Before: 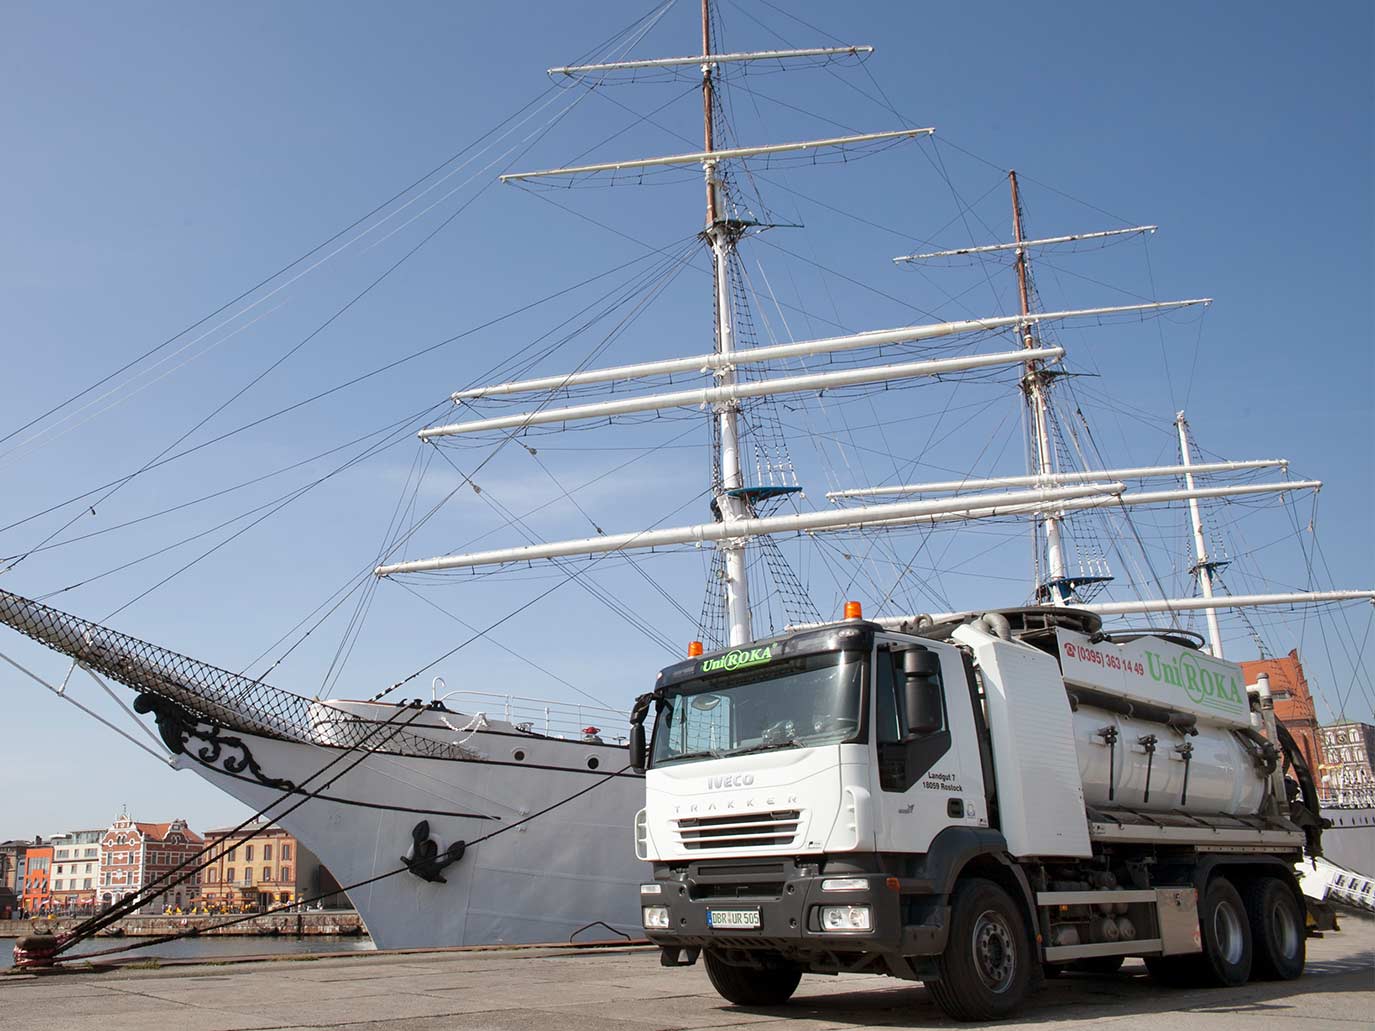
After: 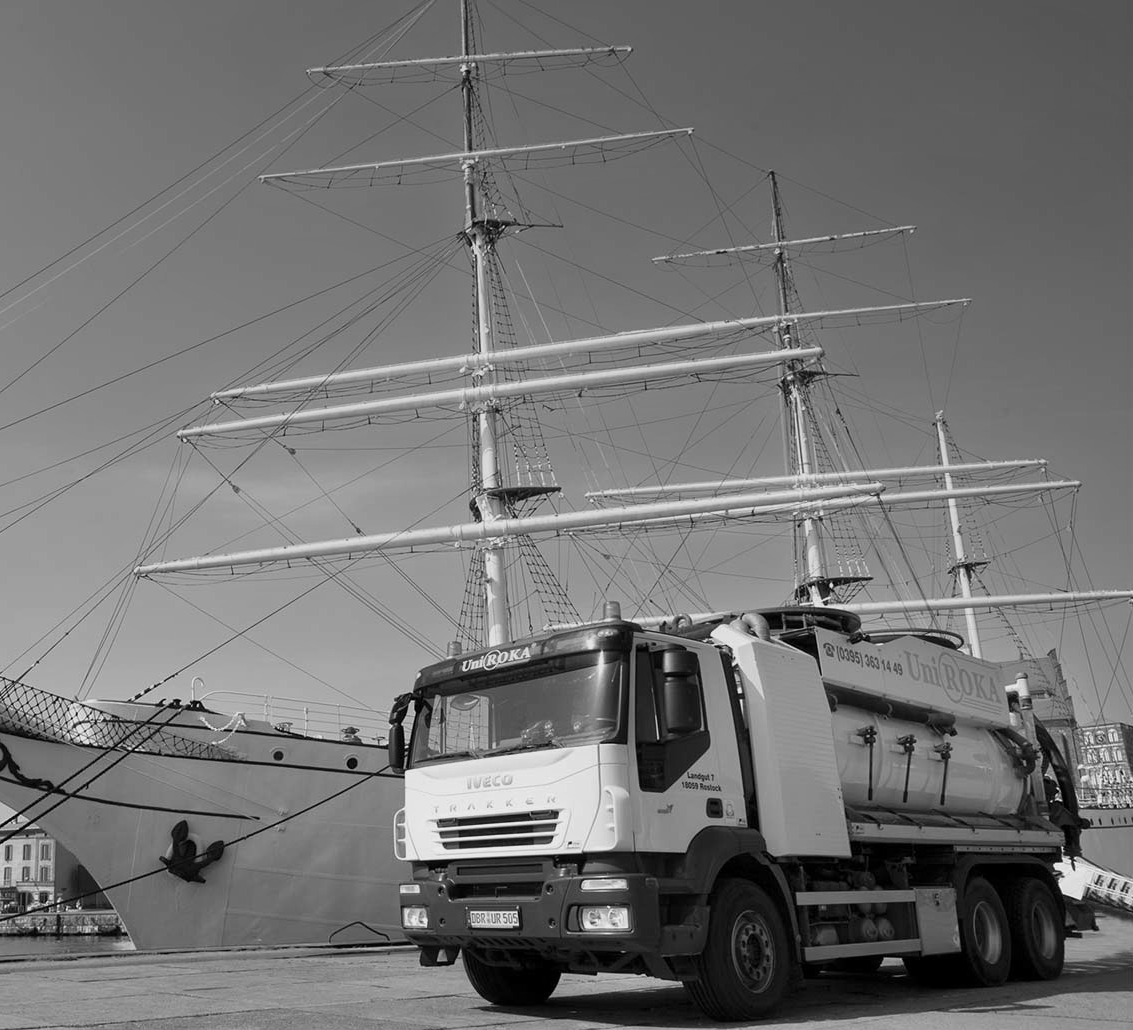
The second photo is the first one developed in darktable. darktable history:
color balance rgb: linear chroma grading › shadows 19.44%, linear chroma grading › highlights 3.42%, linear chroma grading › mid-tones 10.16%
monochrome: a 26.22, b 42.67, size 0.8
crop: left 17.582%, bottom 0.031%
